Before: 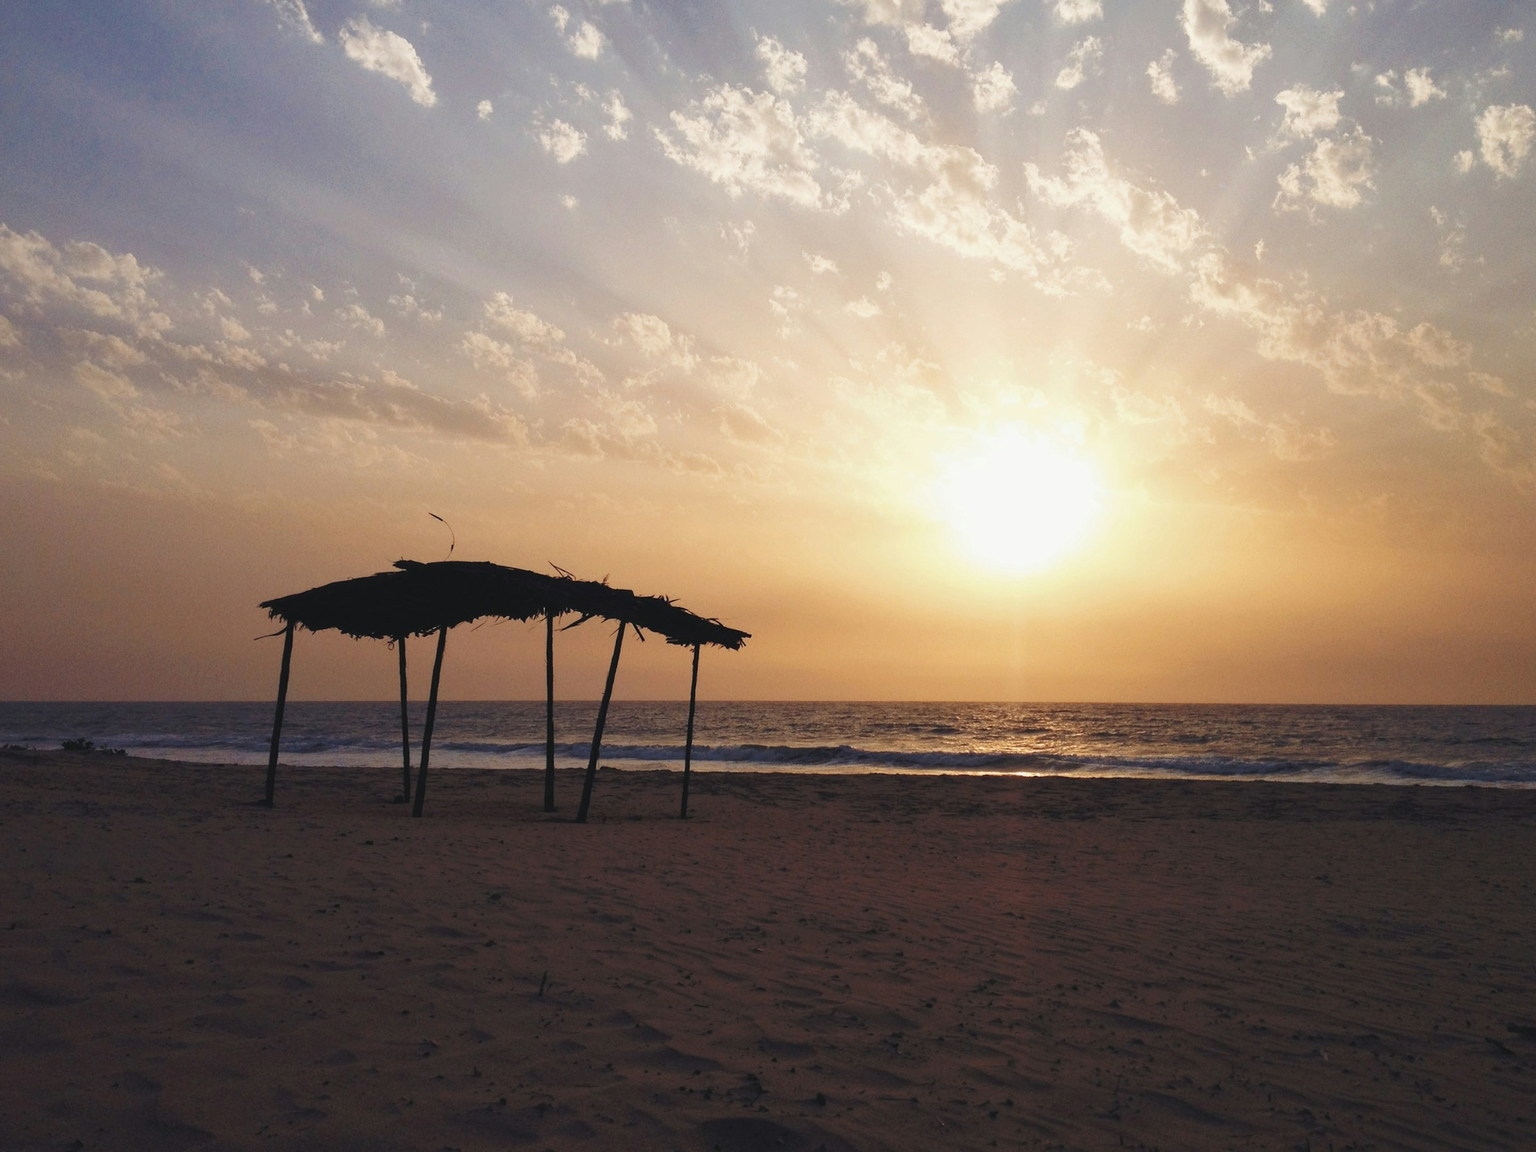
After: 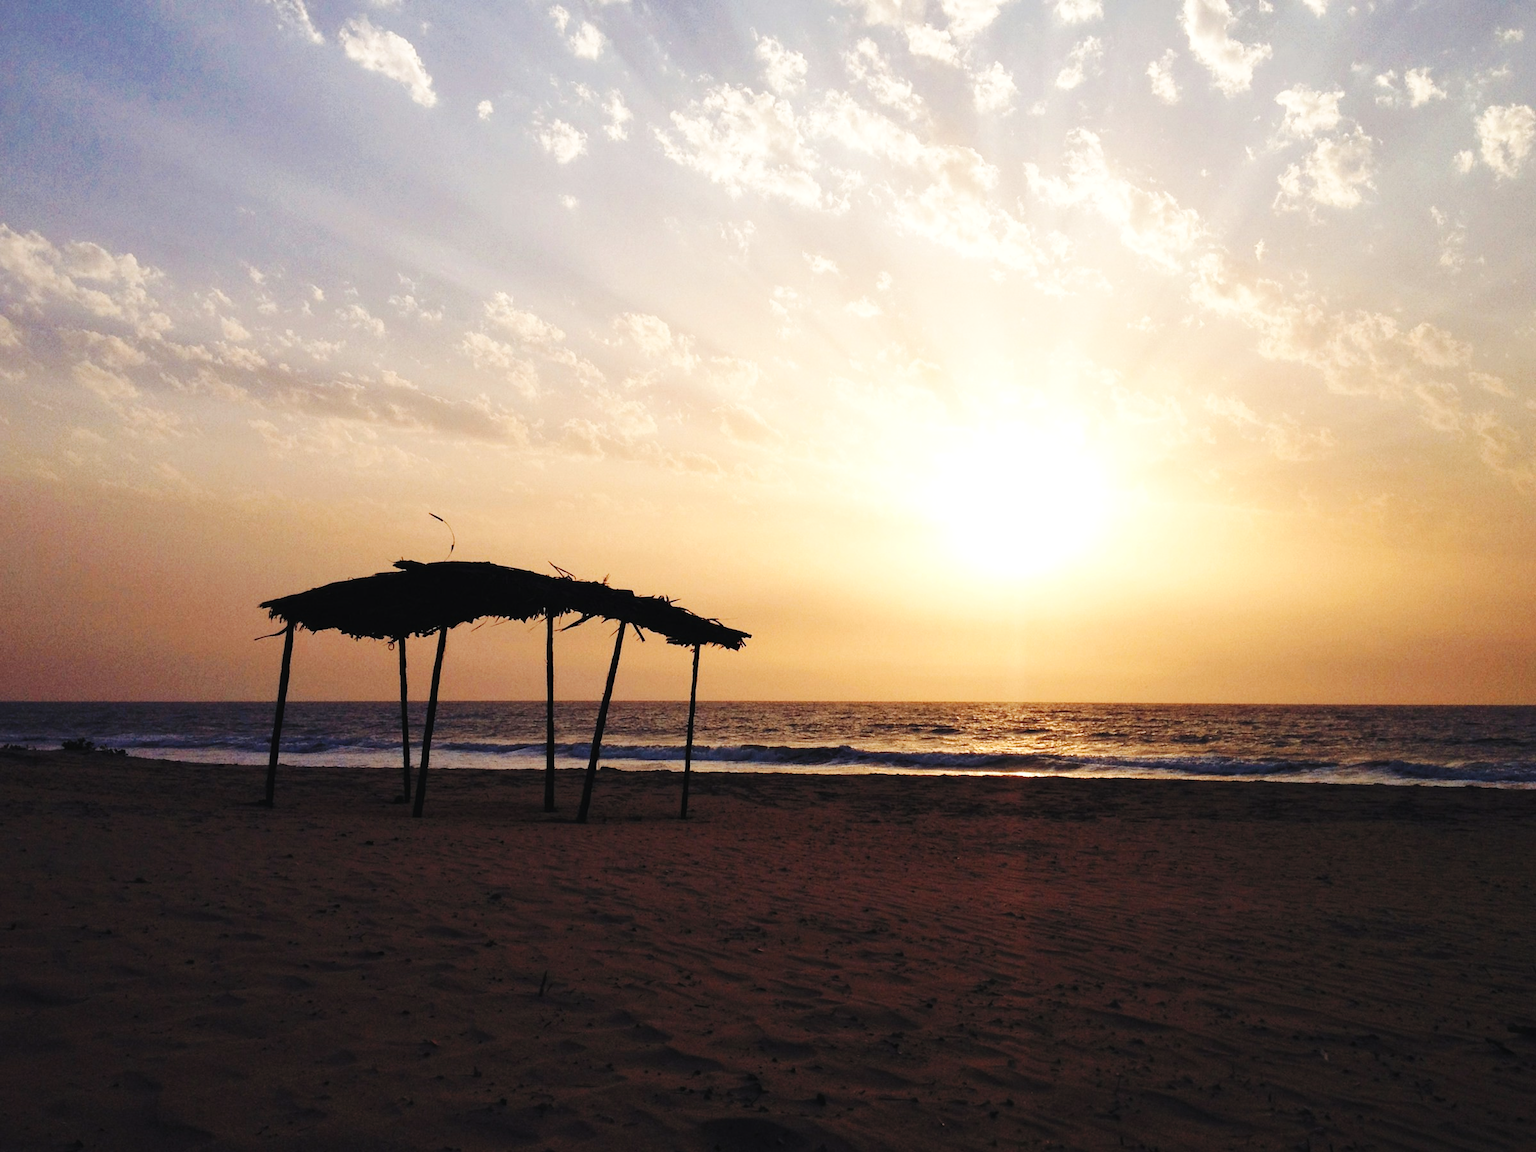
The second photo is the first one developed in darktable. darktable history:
levels: levels [0.016, 0.492, 0.969]
color balance rgb: global vibrance 1%, saturation formula JzAzBz (2021)
base curve: curves: ch0 [(0, 0) (0.036, 0.025) (0.121, 0.166) (0.206, 0.329) (0.605, 0.79) (1, 1)], preserve colors none
